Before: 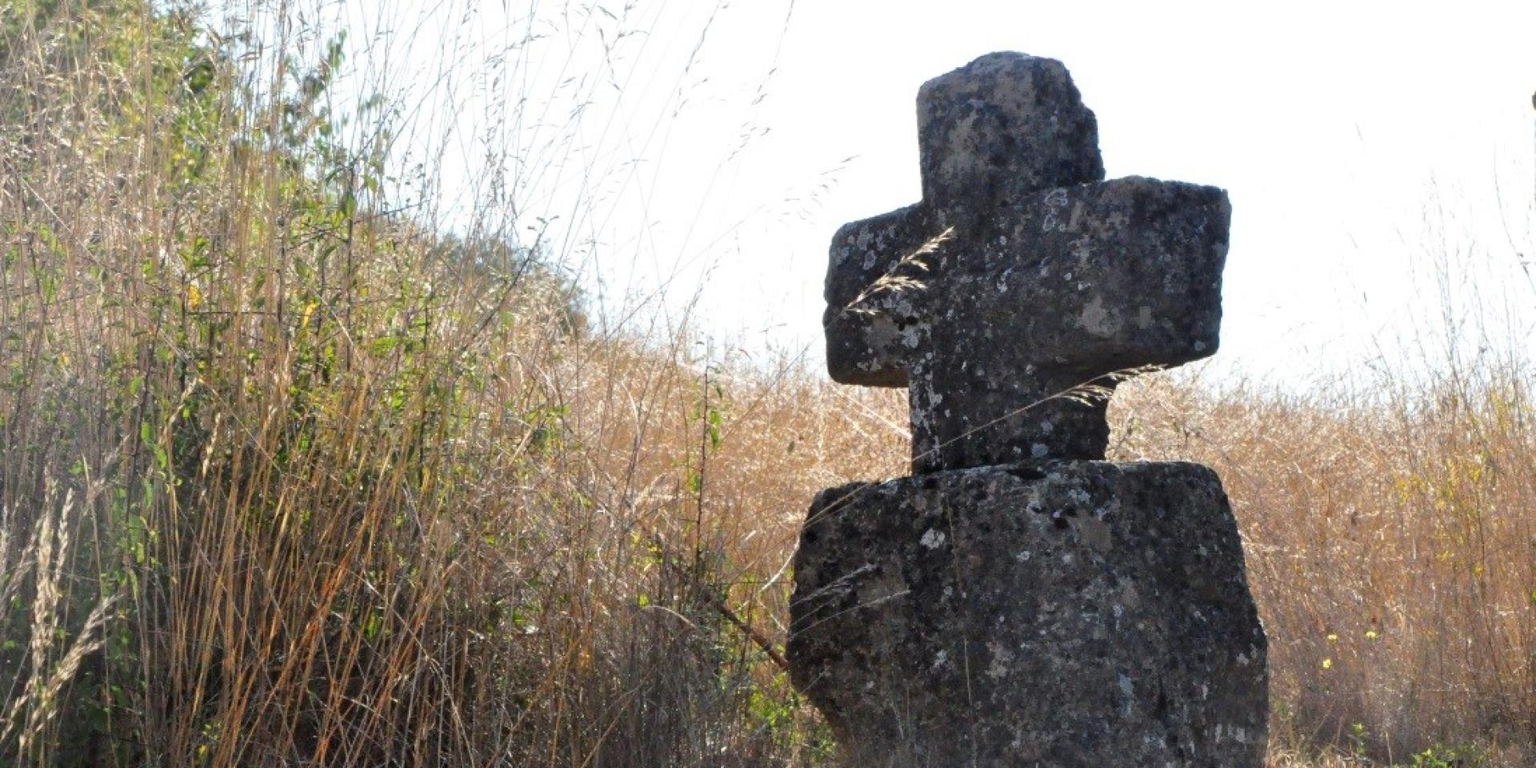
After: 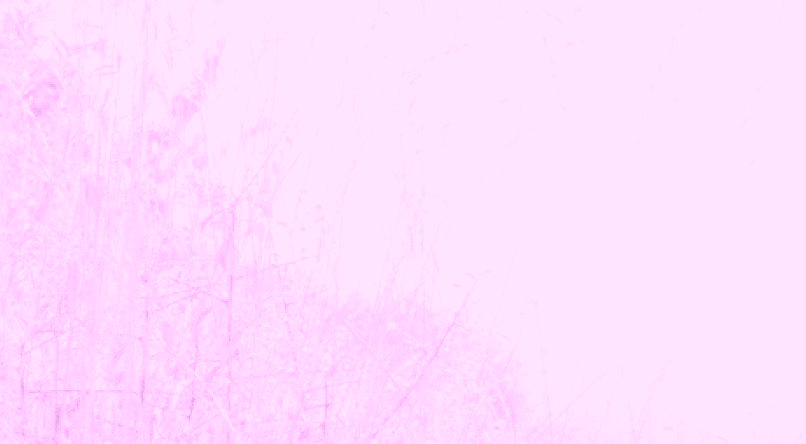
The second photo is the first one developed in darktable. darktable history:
base curve: curves: ch0 [(0, 0) (0.025, 0.046) (0.112, 0.277) (0.467, 0.74) (0.814, 0.929) (1, 0.942)]
crop and rotate: left 10.817%, top 0.062%, right 47.194%, bottom 53.626%
colorize: hue 331.2°, saturation 75%, source mix 30.28%, lightness 70.52%, version 1
